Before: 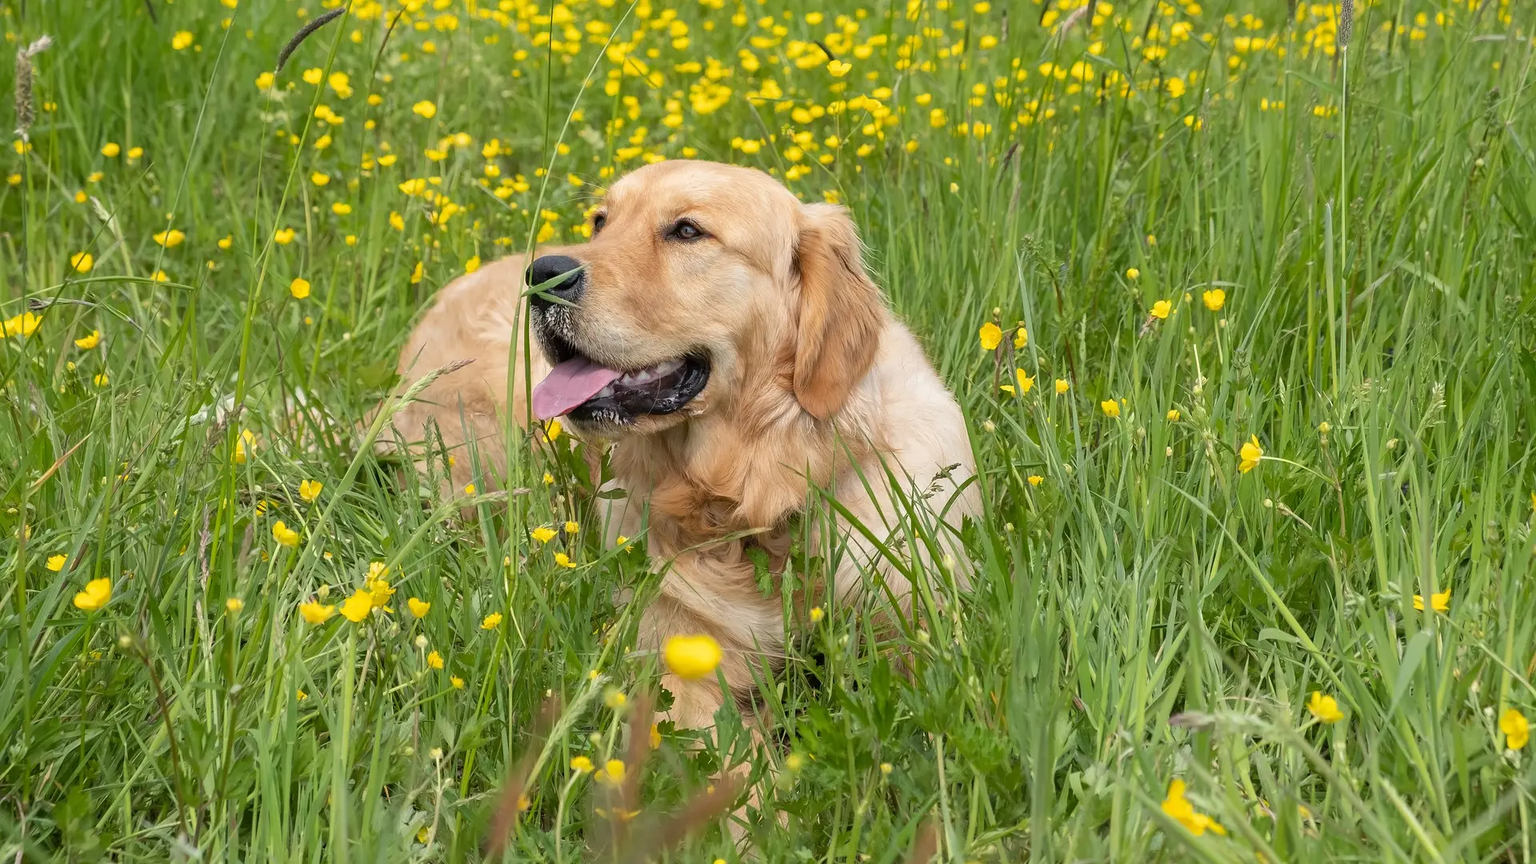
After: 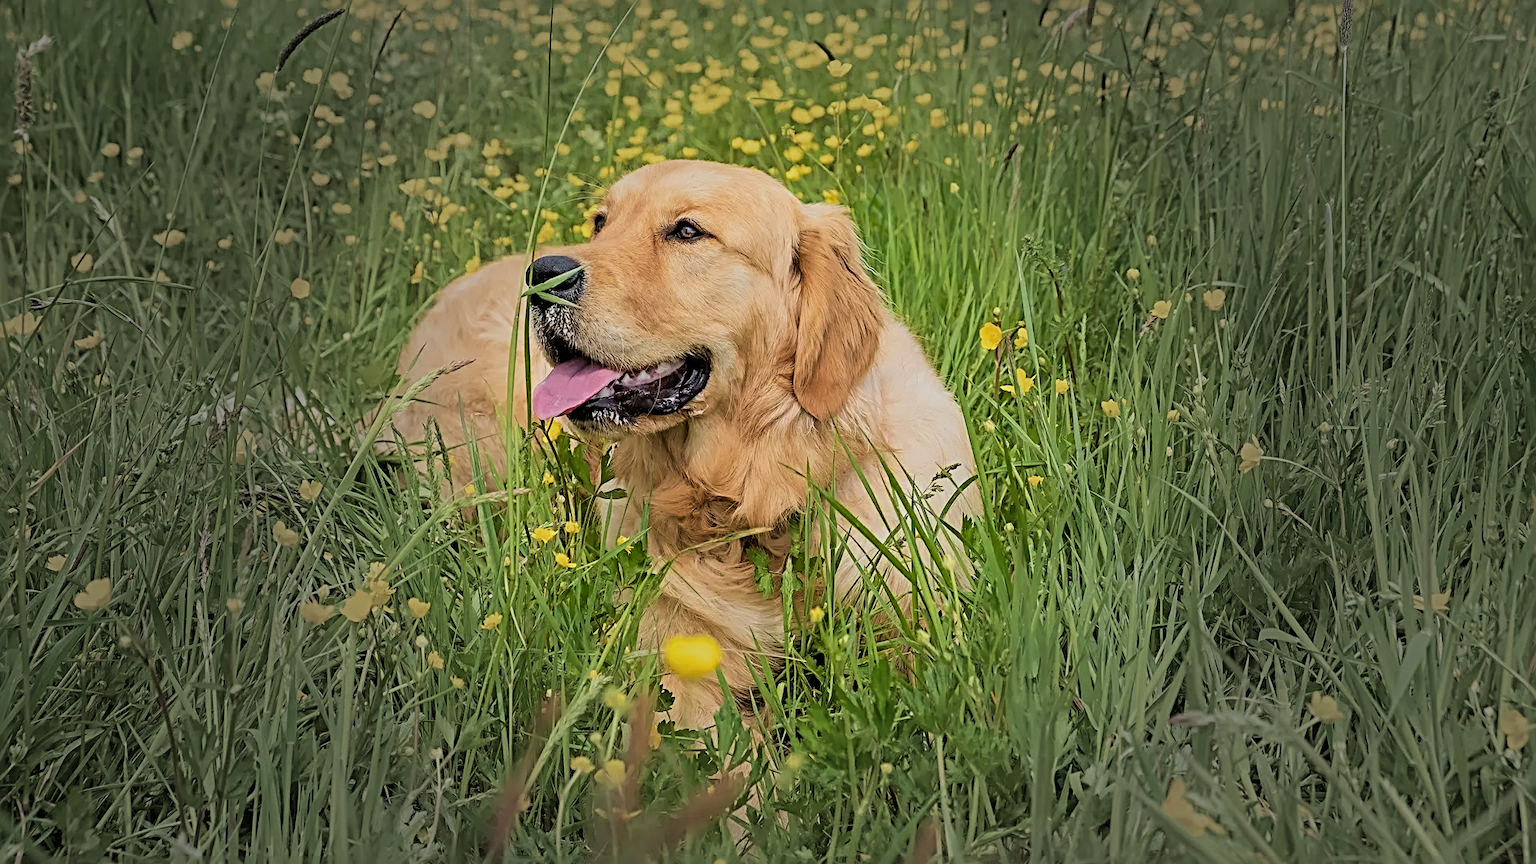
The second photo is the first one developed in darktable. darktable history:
sharpen: radius 3.69, amount 0.928
filmic rgb: black relative exposure -7.65 EV, white relative exposure 4.56 EV, hardness 3.61
velvia: strength 50%
levels: levels [0, 0.498, 0.996]
vignetting: fall-off start 31.28%, fall-off radius 34.64%, brightness -0.575
